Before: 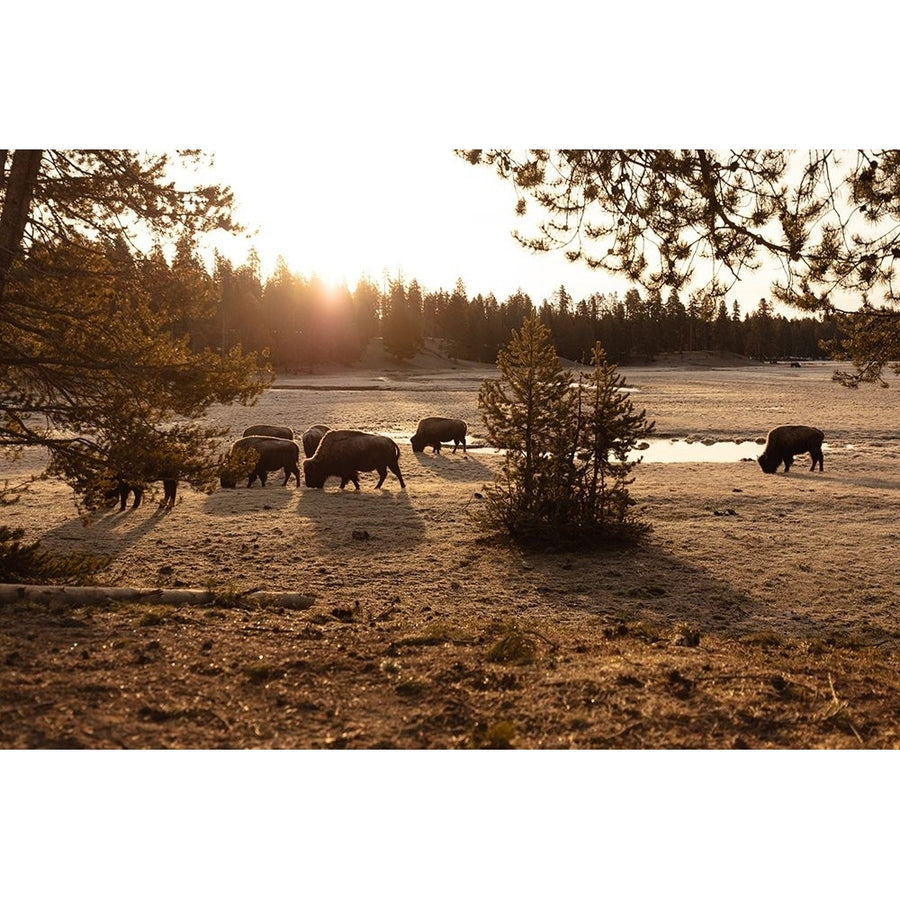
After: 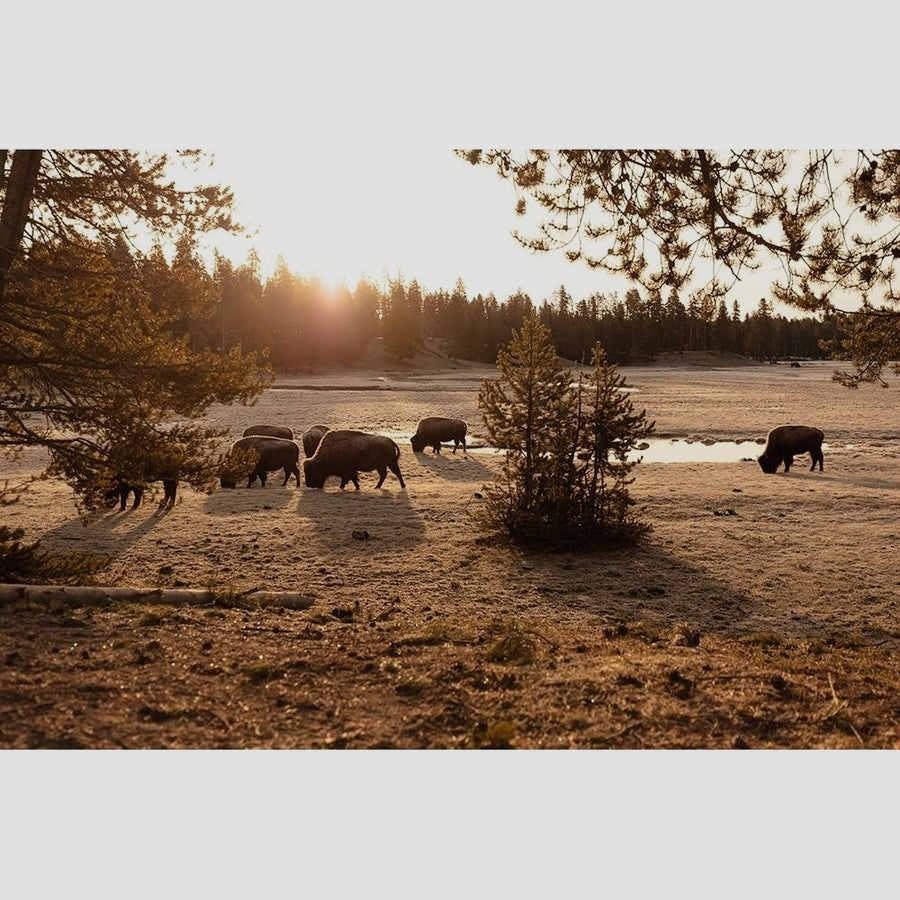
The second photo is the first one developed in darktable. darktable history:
filmic rgb: black relative exposure -14.99 EV, white relative exposure 3 EV, target black luminance 0%, hardness 9.29, latitude 98.81%, contrast 0.91, shadows ↔ highlights balance 0.347%
